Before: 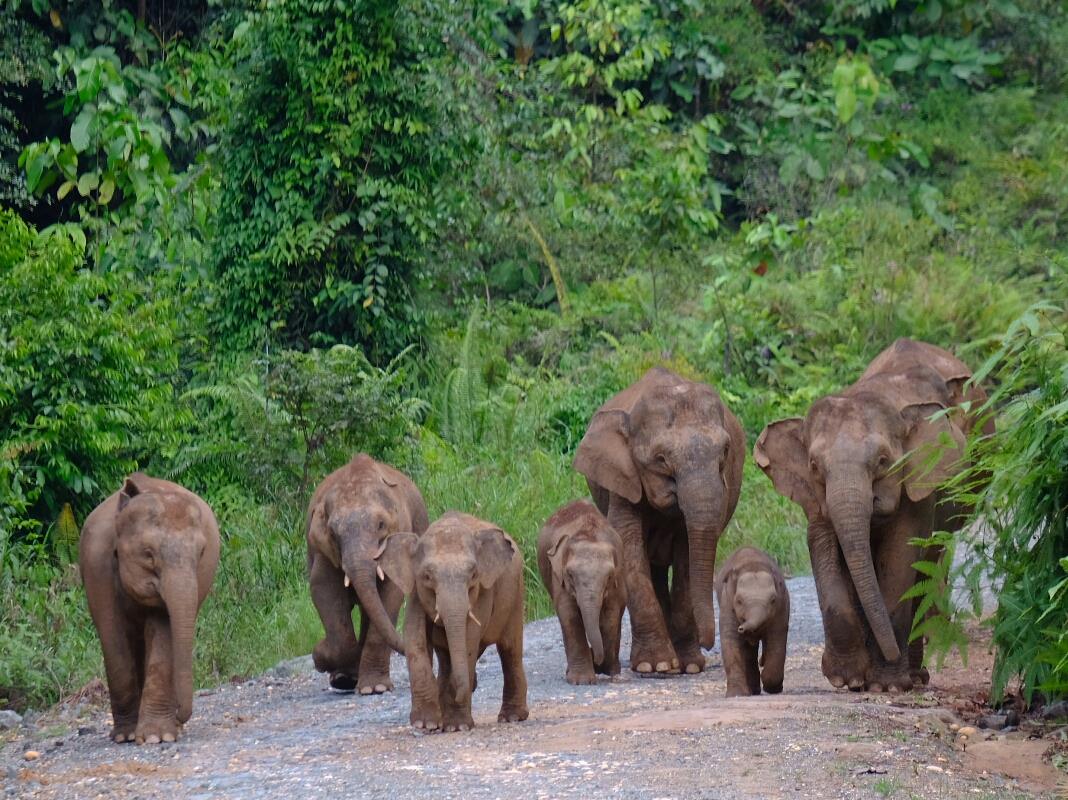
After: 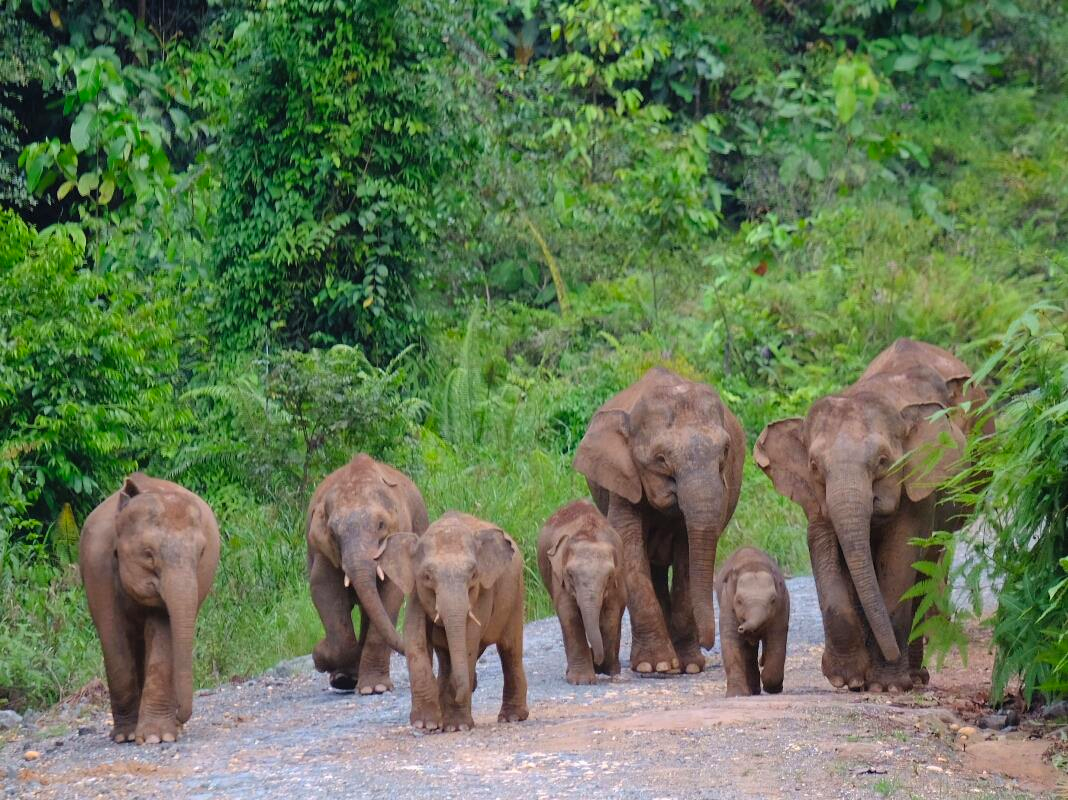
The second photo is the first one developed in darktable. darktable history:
contrast brightness saturation: brightness 0.085, saturation 0.192
